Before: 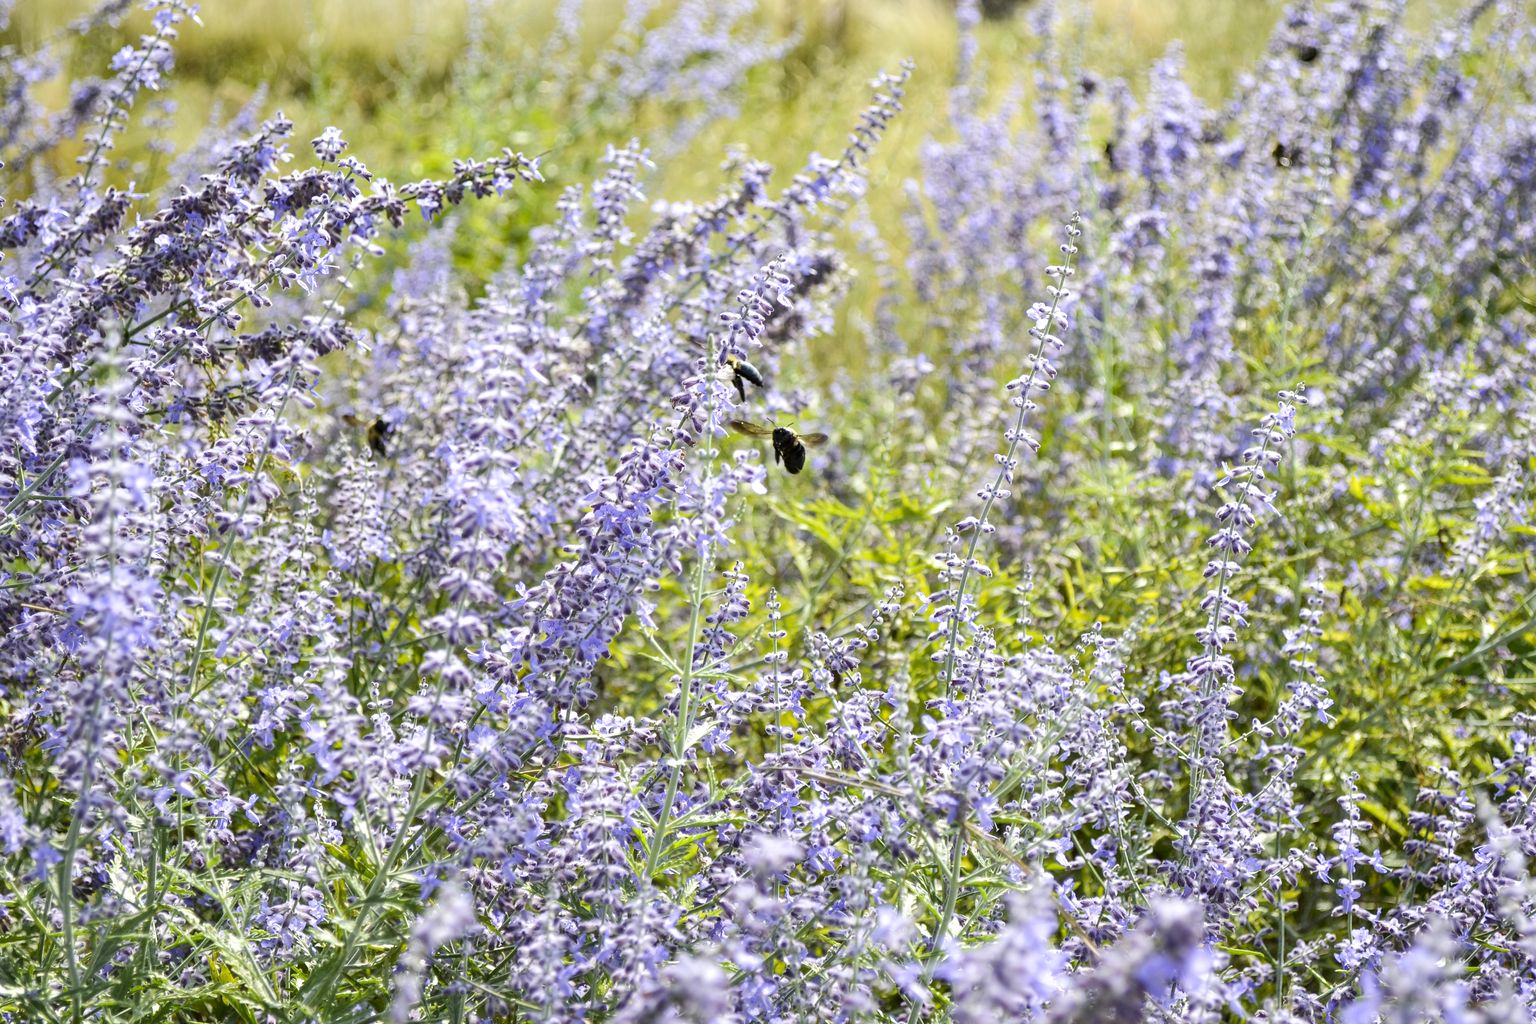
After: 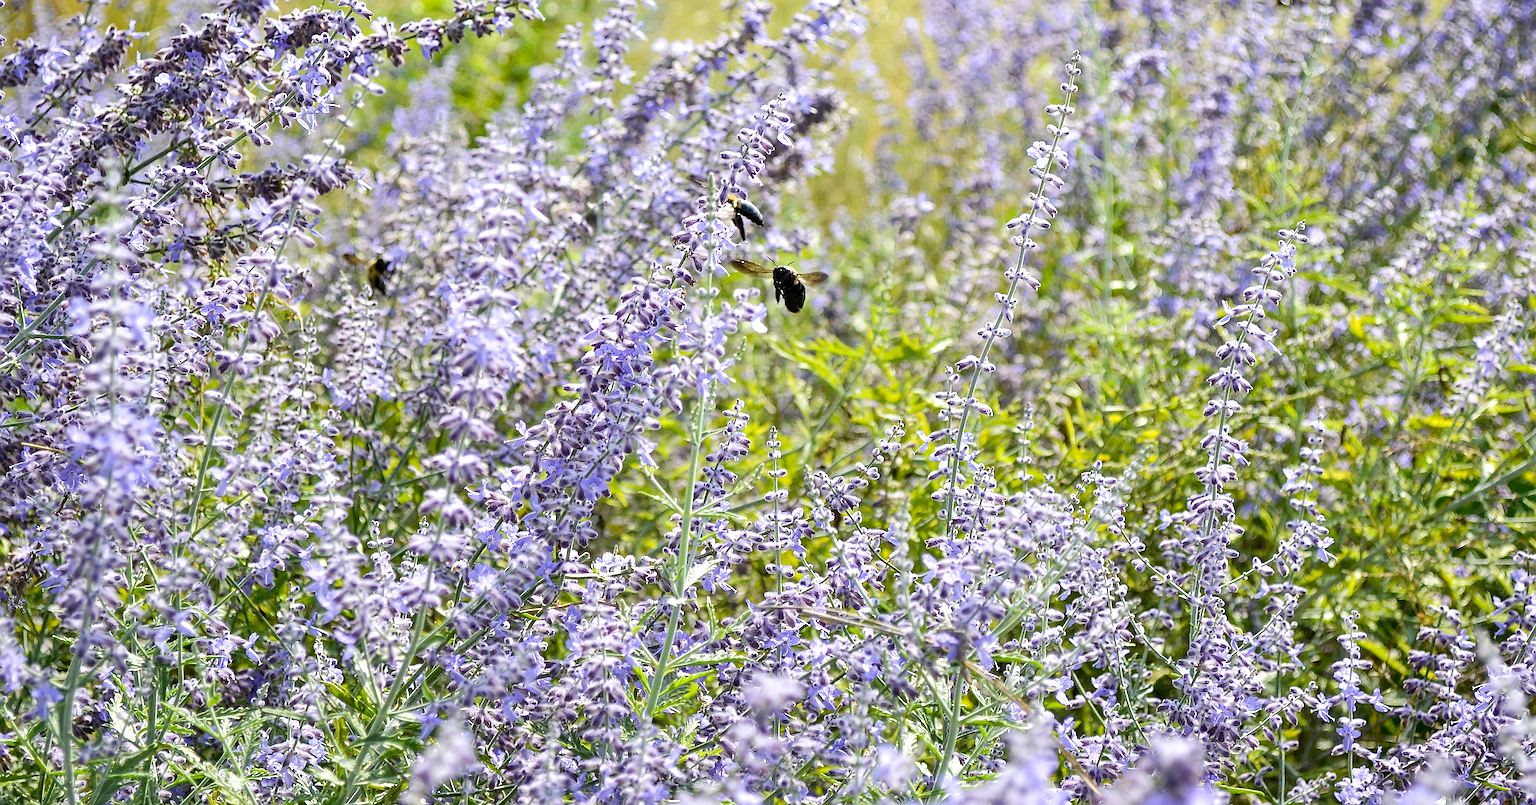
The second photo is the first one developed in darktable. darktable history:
sharpen: radius 1.685, amount 1.294
crop and rotate: top 15.774%, bottom 5.506%
